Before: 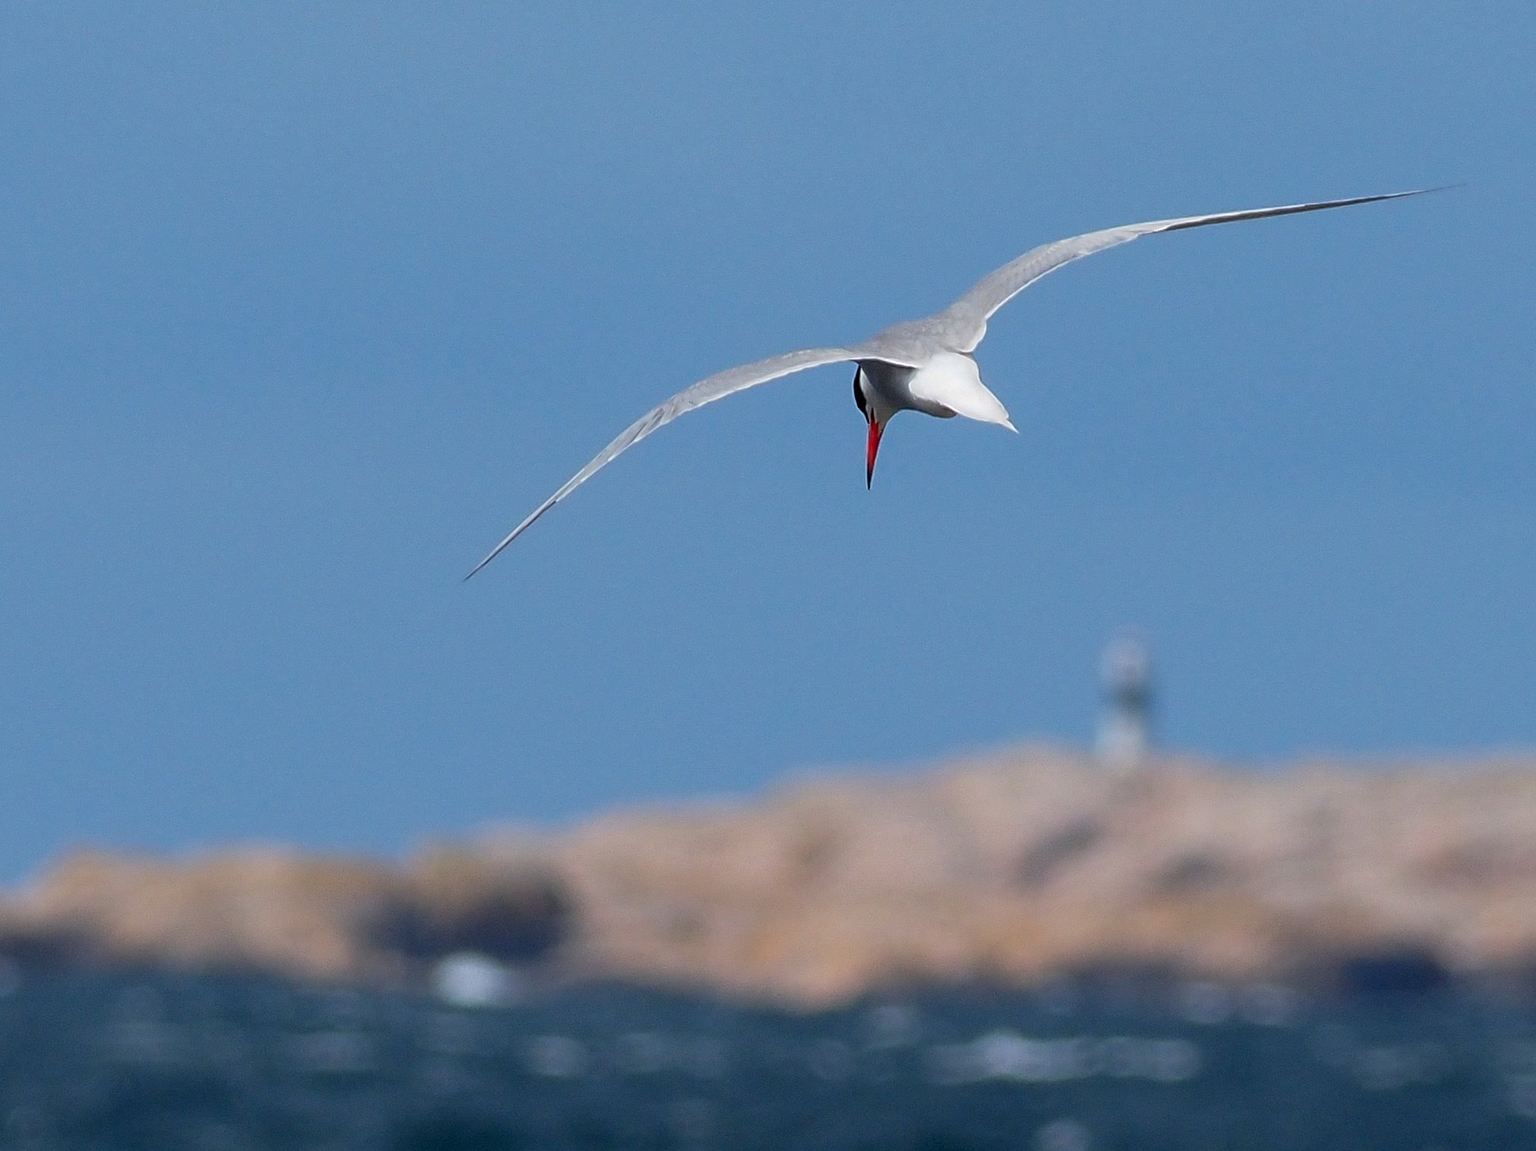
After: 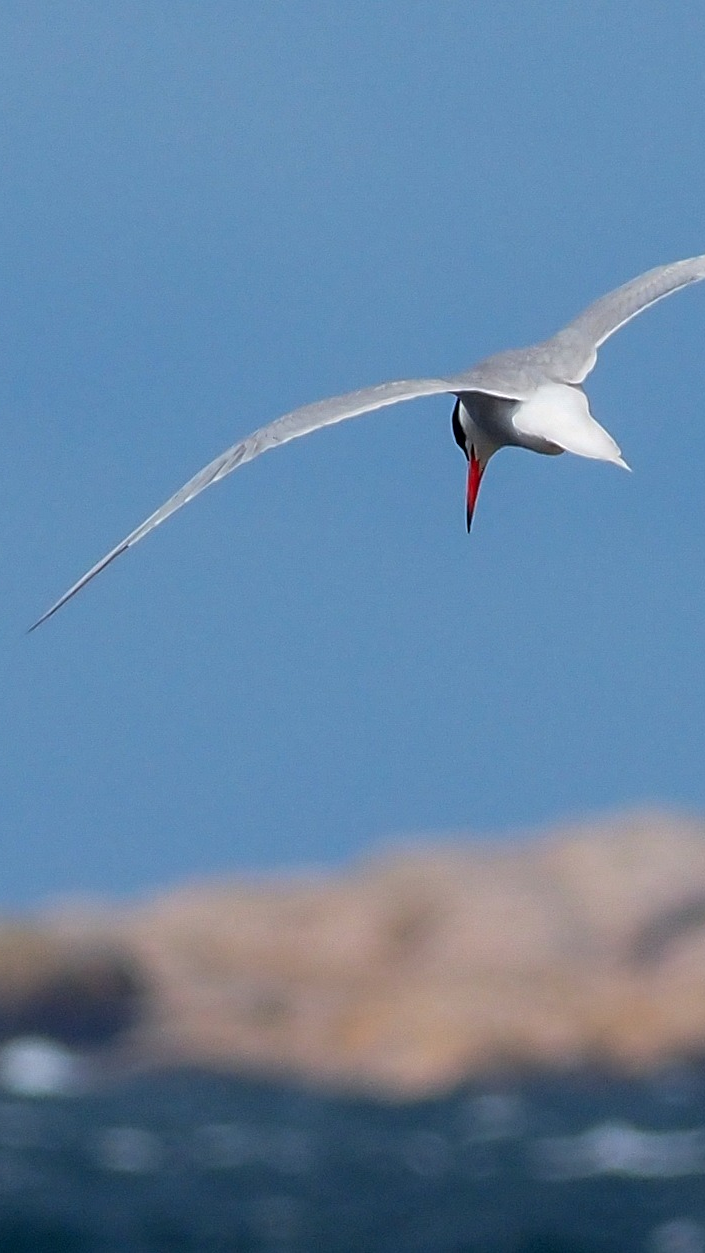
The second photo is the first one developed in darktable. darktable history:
tone equalizer: on, module defaults
crop: left 28.583%, right 29.231%
